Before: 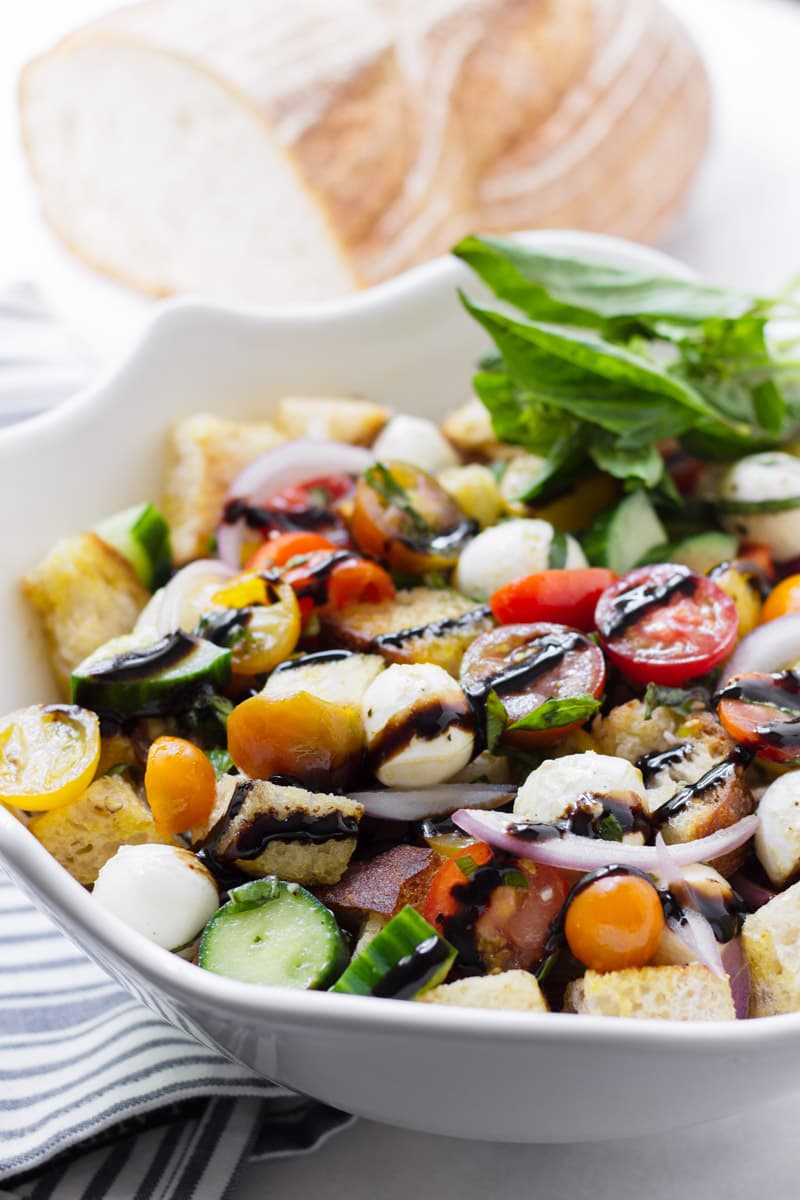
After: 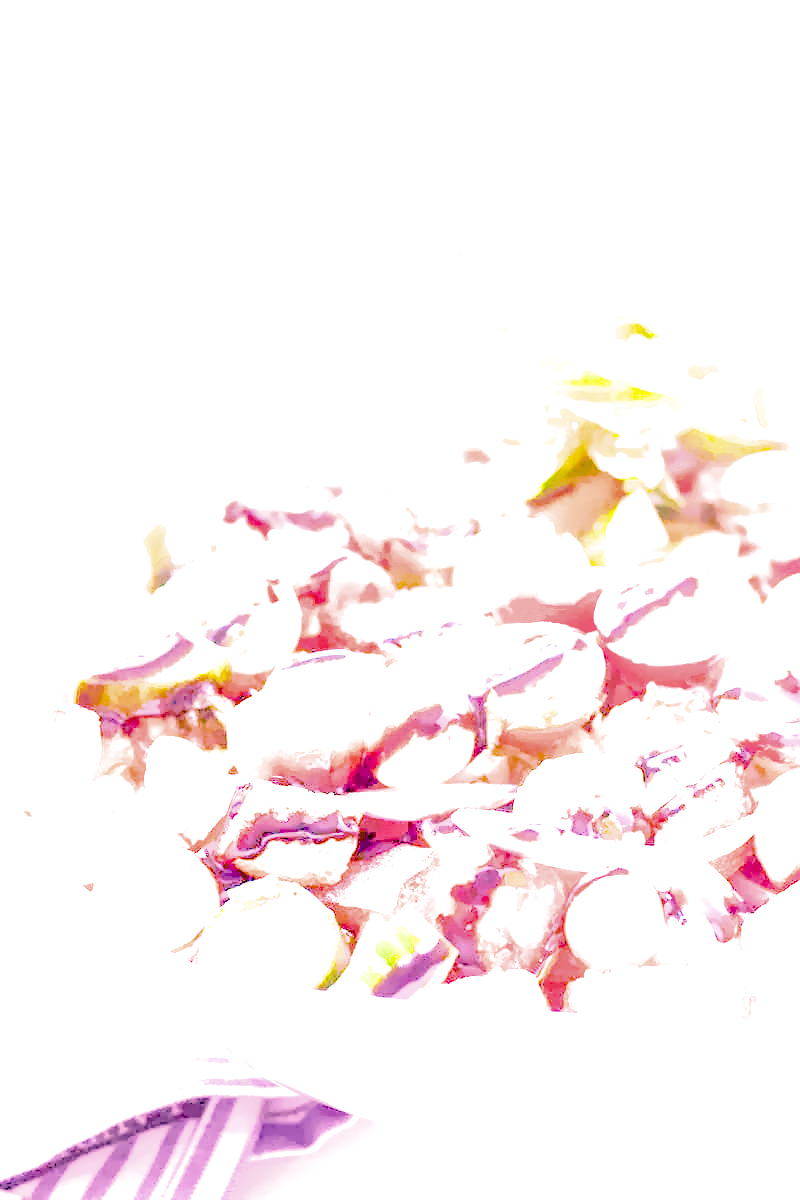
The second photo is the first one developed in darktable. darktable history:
filmic rgb "scene-referred default": black relative exposure -7.65 EV, white relative exposure 4.56 EV, hardness 3.61
local contrast: on, module defaults
lens correction: scale 1.01, crop 1, focal 85, aperture 3.2, distance 4.38, camera "Canon EOS RP", lens "Canon RF 85mm F2 MACRO IS STM"
haze removal: compatibility mode true, adaptive false
denoise (profiled): preserve shadows 1.18, scattering 0.064, a [-1, 0, 0], b [0, 0, 0], compensate highlight preservation false
raw denoise: x [[0, 0.25, 0.5, 0.75, 1] ×4]
shadows and highlights: shadows 25, highlights -25
raw chromatic aberrations: on, module defaults
hot pixels: on, module defaults
tone equalizer "contrast tone curve: soft": -8 EV -0.417 EV, -7 EV -0.389 EV, -6 EV -0.333 EV, -5 EV -0.222 EV, -3 EV 0.222 EV, -2 EV 0.333 EV, -1 EV 0.389 EV, +0 EV 0.417 EV, edges refinement/feathering 500, mask exposure compensation -1.57 EV, preserve details no
exposure: black level correction 0.001, exposure 2.607 EV, compensate exposure bias true, compensate highlight preservation false
highlight reconstruction: clipping threshold 1.25, iterations 1, diameter of reconstruction 64 px
white balance: red 1.899, blue 1.492
color balance rgb: perceptual saturation grading › global saturation 36%, perceptual brilliance grading › global brilliance 10%, global vibrance 20%
